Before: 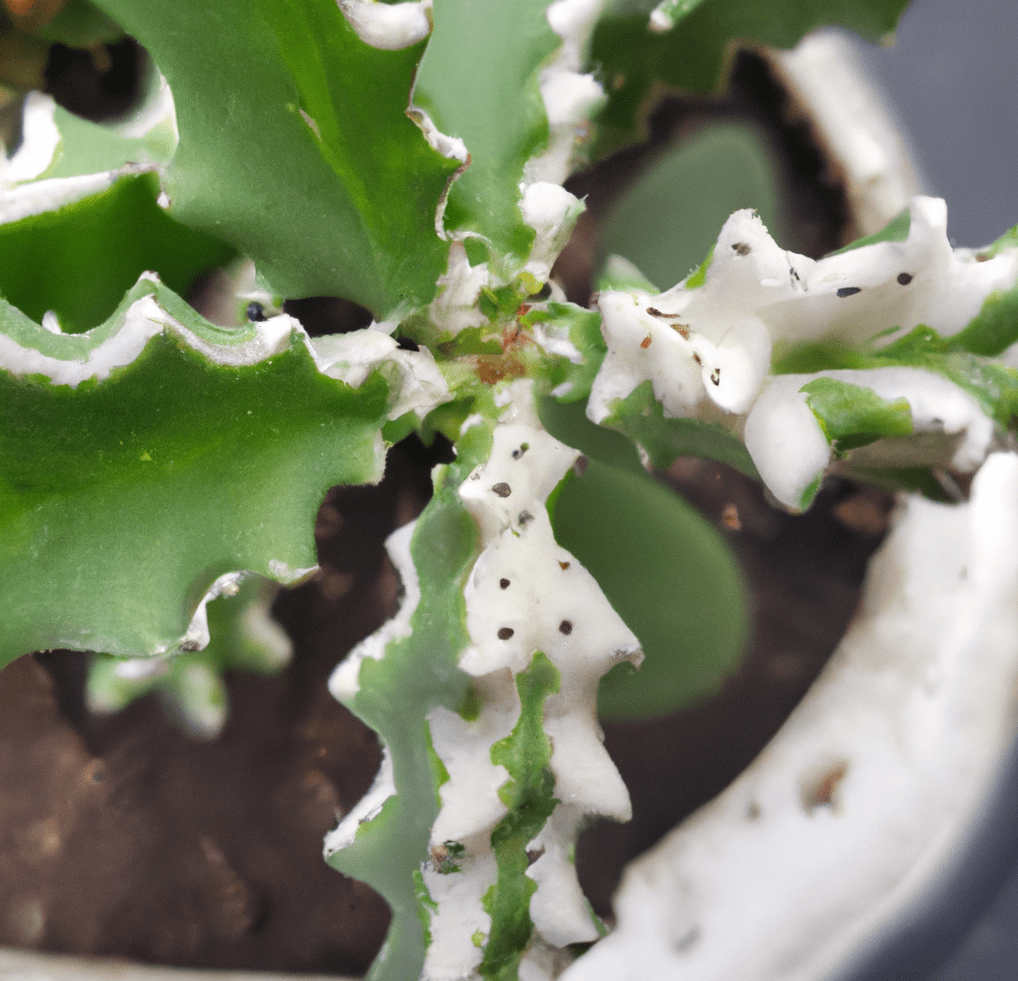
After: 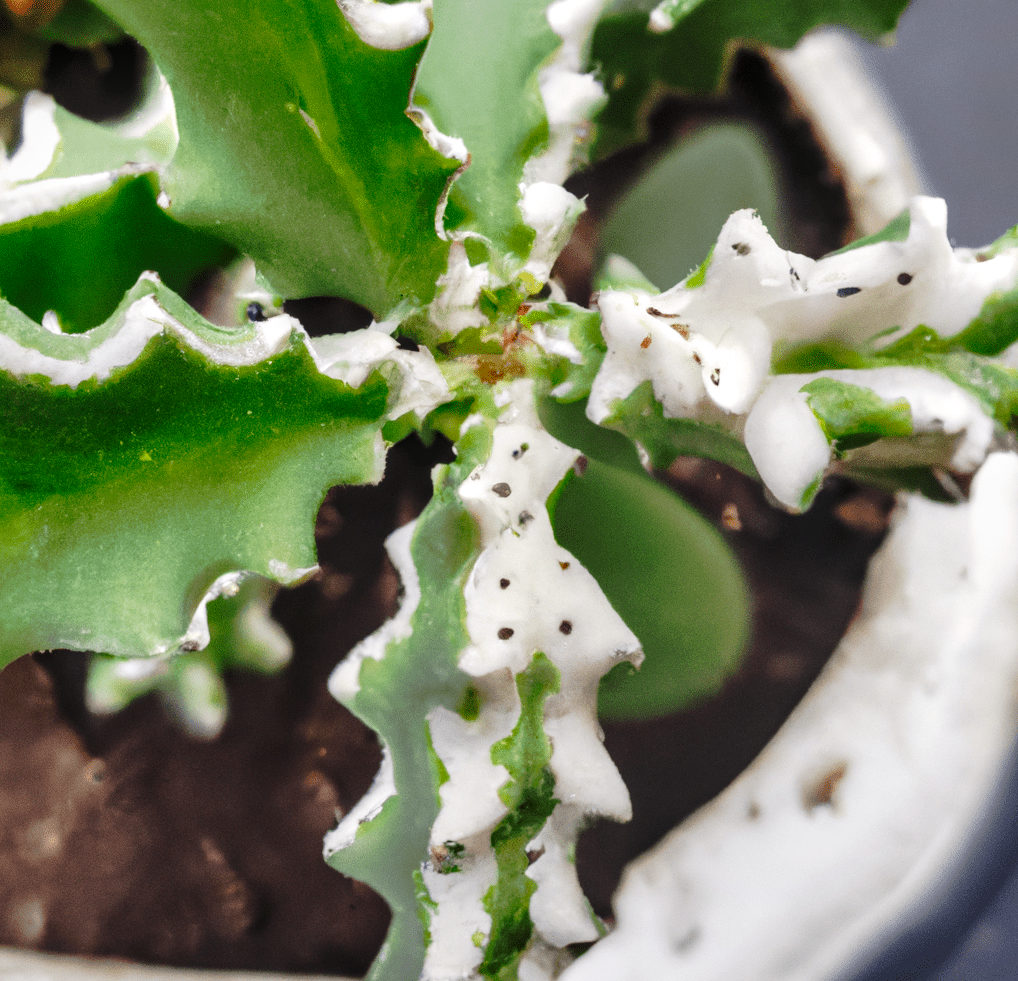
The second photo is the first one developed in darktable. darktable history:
local contrast: on, module defaults
tone curve: curves: ch0 [(0, 0) (0.081, 0.044) (0.192, 0.125) (0.283, 0.238) (0.416, 0.449) (0.495, 0.524) (0.686, 0.743) (0.826, 0.865) (0.978, 0.988)]; ch1 [(0, 0) (0.161, 0.092) (0.35, 0.33) (0.392, 0.392) (0.427, 0.426) (0.479, 0.472) (0.505, 0.497) (0.521, 0.514) (0.547, 0.568) (0.579, 0.597) (0.625, 0.627) (0.678, 0.733) (1, 1)]; ch2 [(0, 0) (0.346, 0.362) (0.404, 0.427) (0.502, 0.495) (0.531, 0.523) (0.549, 0.554) (0.582, 0.596) (0.629, 0.642) (0.717, 0.678) (1, 1)], preserve colors none
